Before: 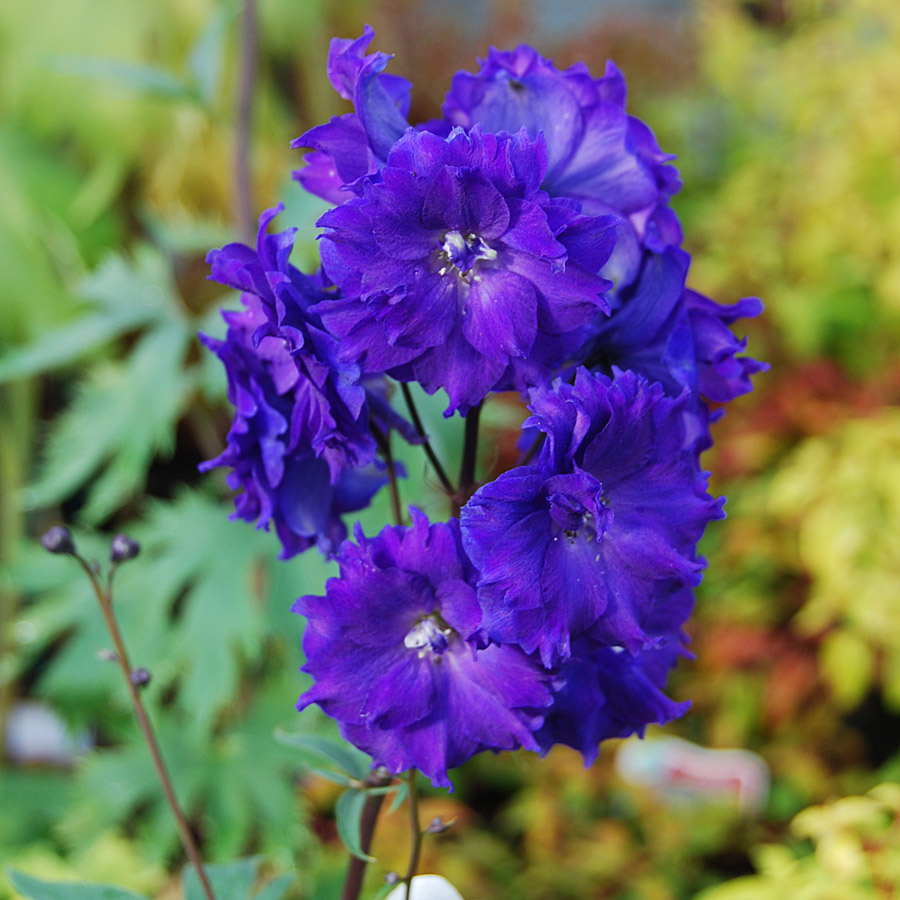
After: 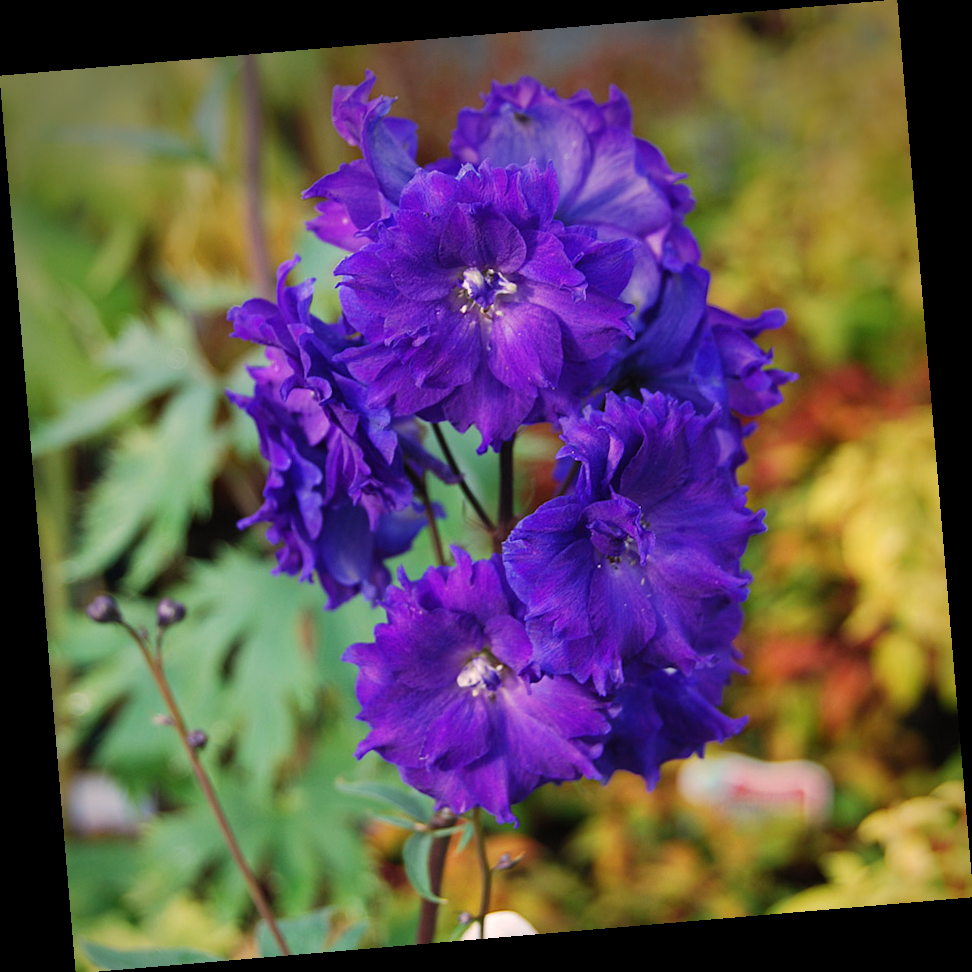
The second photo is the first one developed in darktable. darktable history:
white balance: red 1.127, blue 0.943
vignetting: brightness -0.629, saturation -0.007, center (-0.028, 0.239)
rotate and perspective: rotation -4.86°, automatic cropping off
